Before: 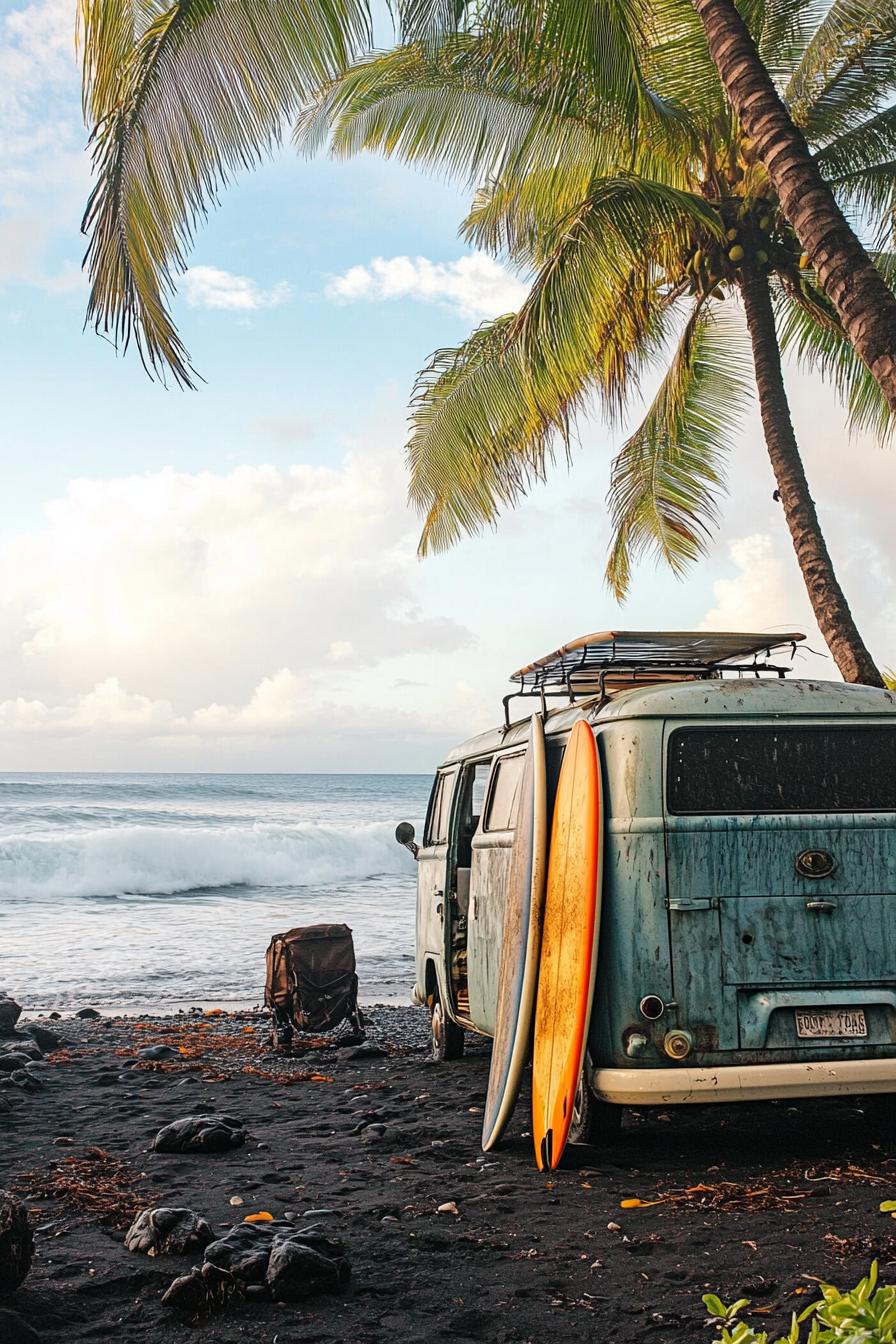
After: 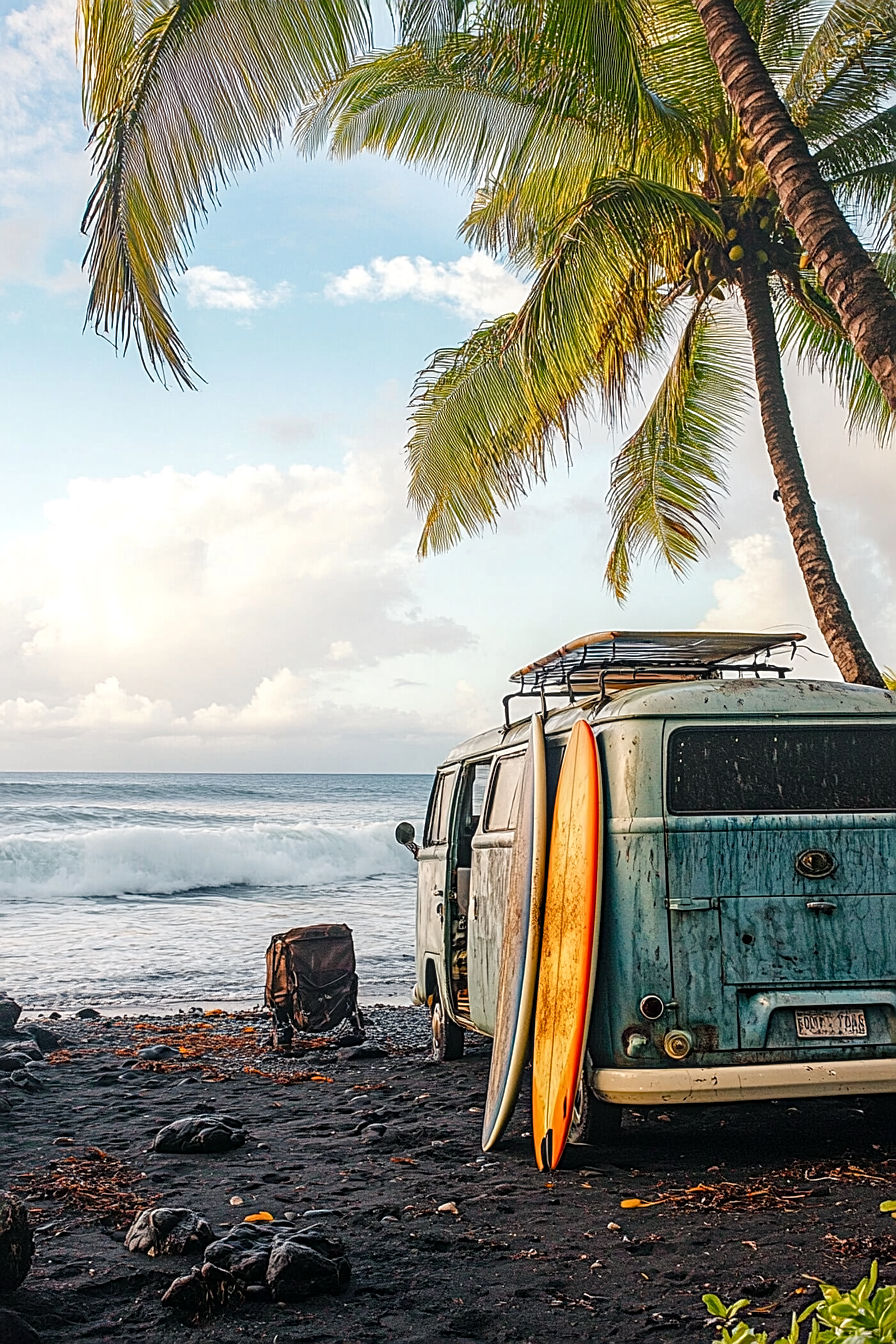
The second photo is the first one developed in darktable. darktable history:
sharpen: on, module defaults
color balance rgb: shadows lift › chroma 1.589%, shadows lift › hue 258.58°, perceptual saturation grading › global saturation 20%, perceptual saturation grading › highlights -24.736%, perceptual saturation grading › shadows 24.957%
local contrast: on, module defaults
